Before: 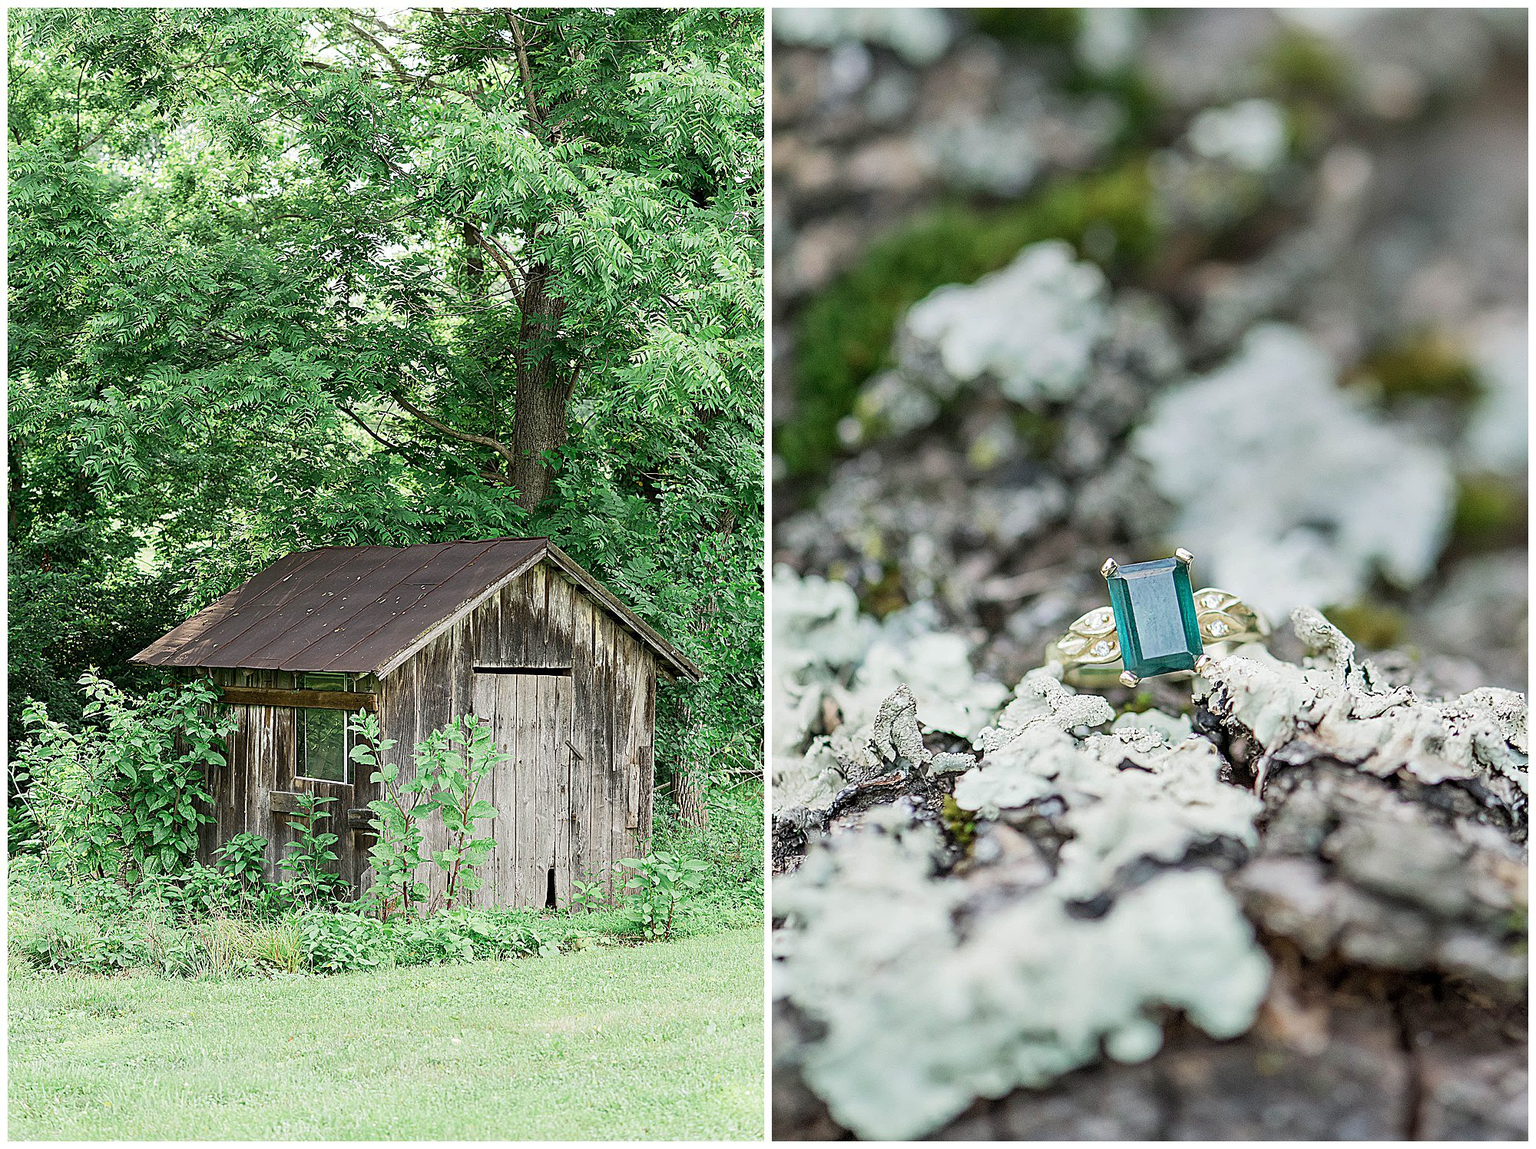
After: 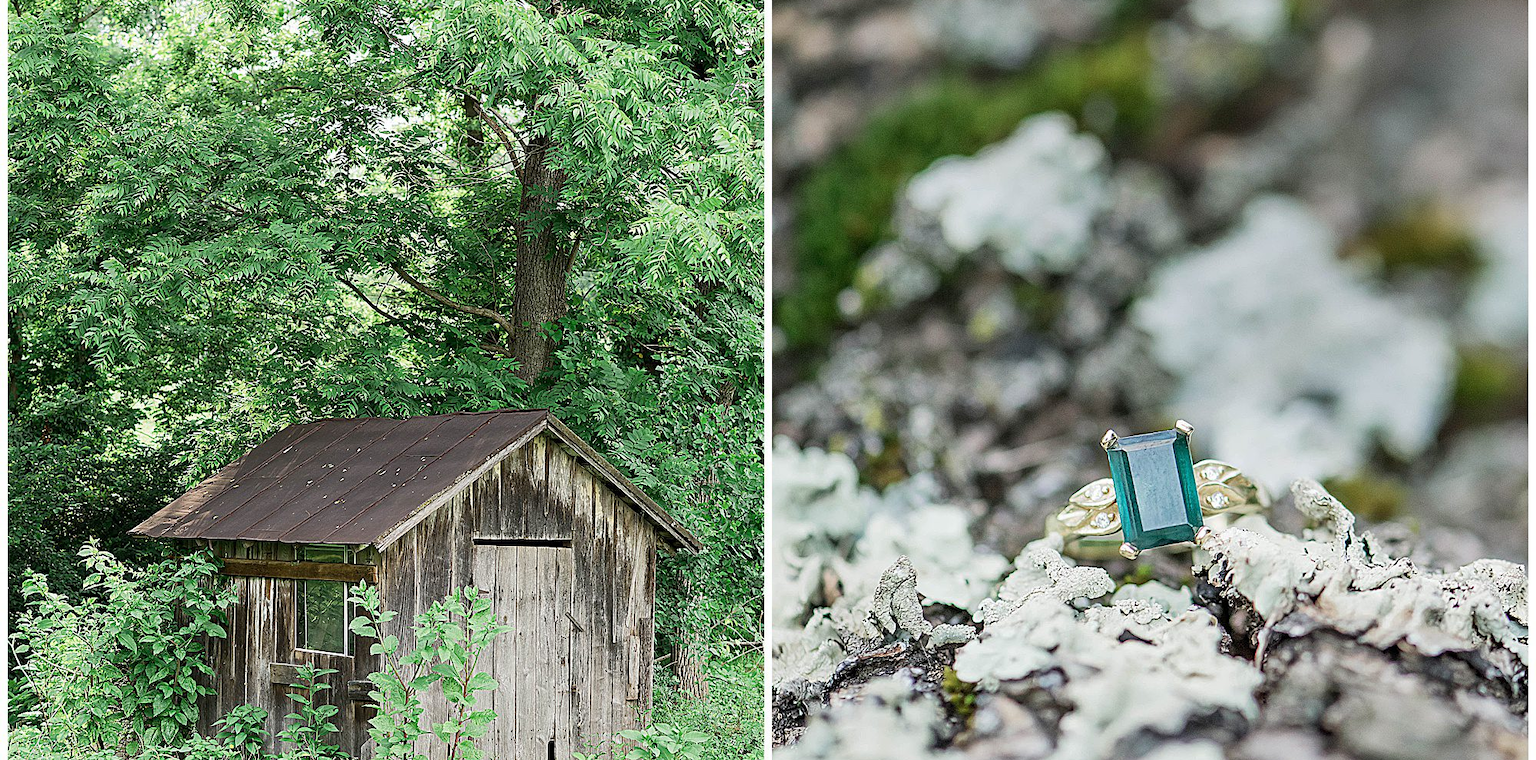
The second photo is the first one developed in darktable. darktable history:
crop: top 11.173%, bottom 22.621%
